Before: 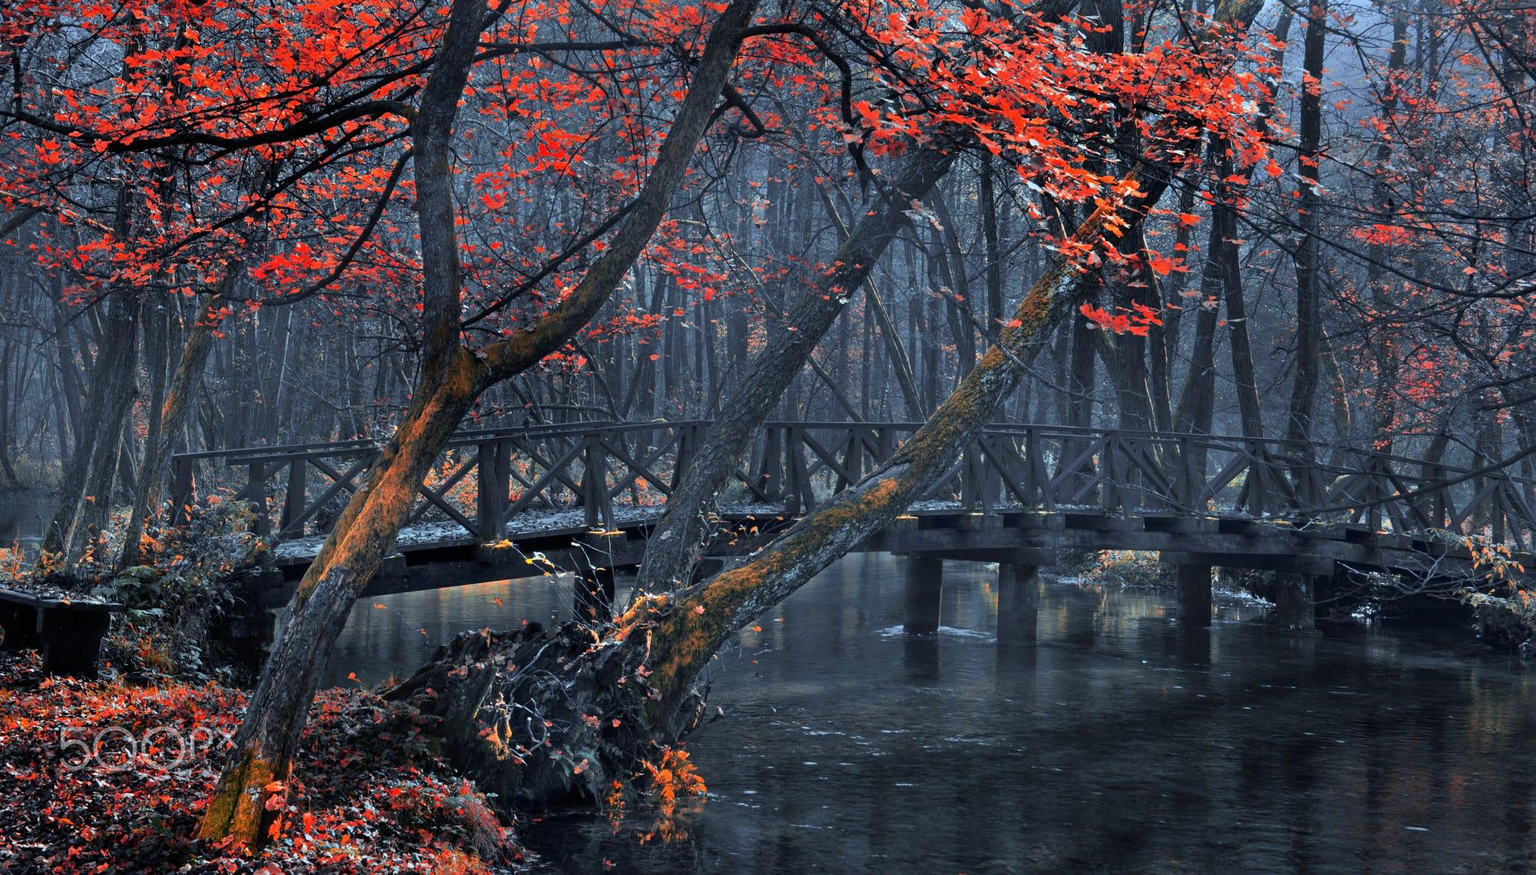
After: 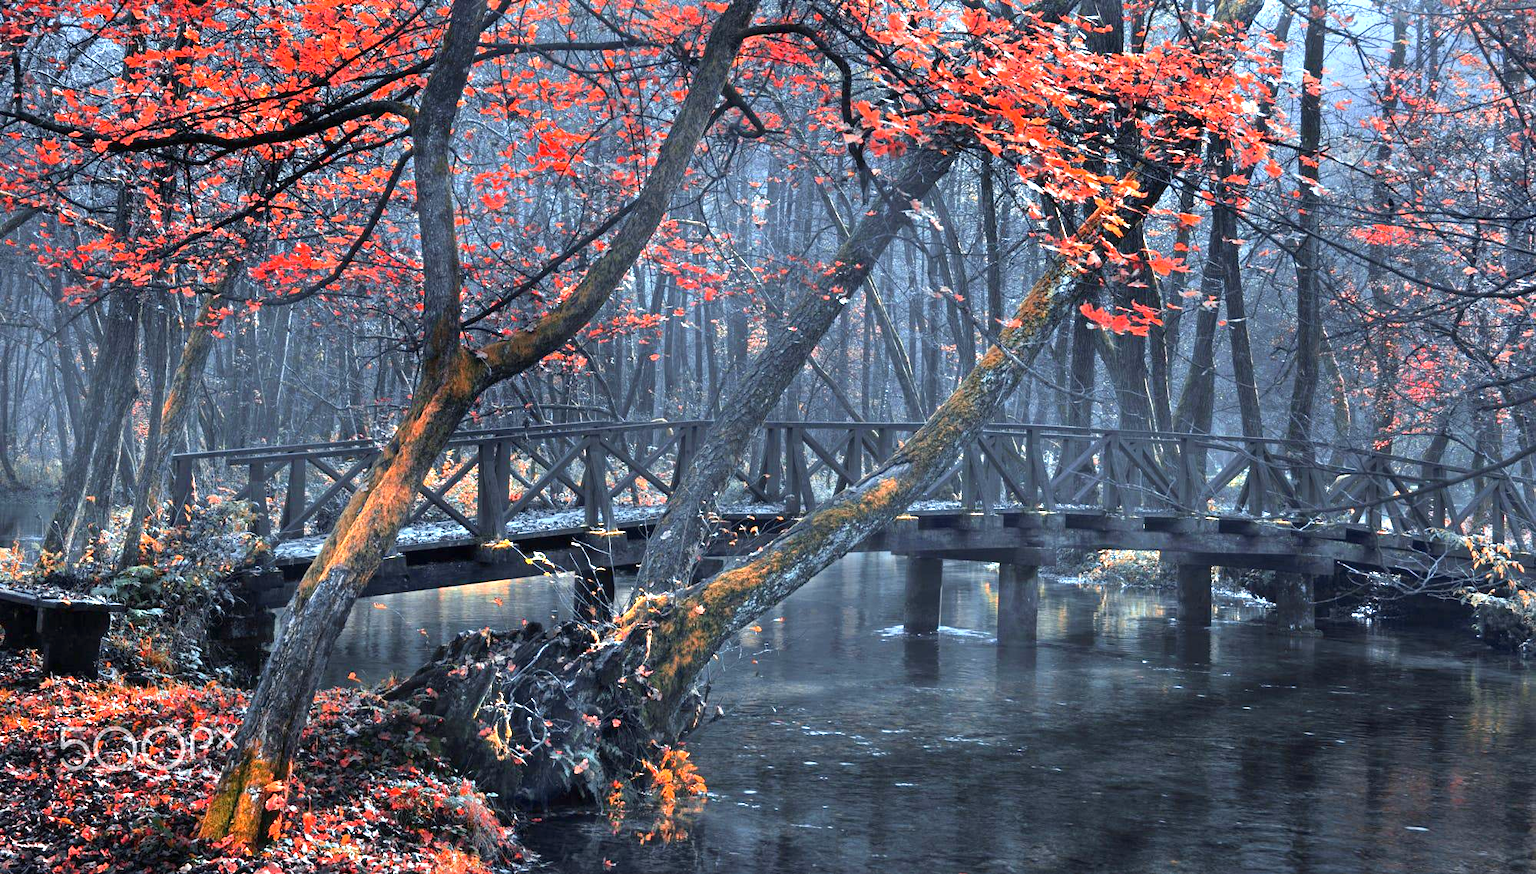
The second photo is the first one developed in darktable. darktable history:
exposure: black level correction 0, exposure 1.276 EV, compensate highlight preservation false
